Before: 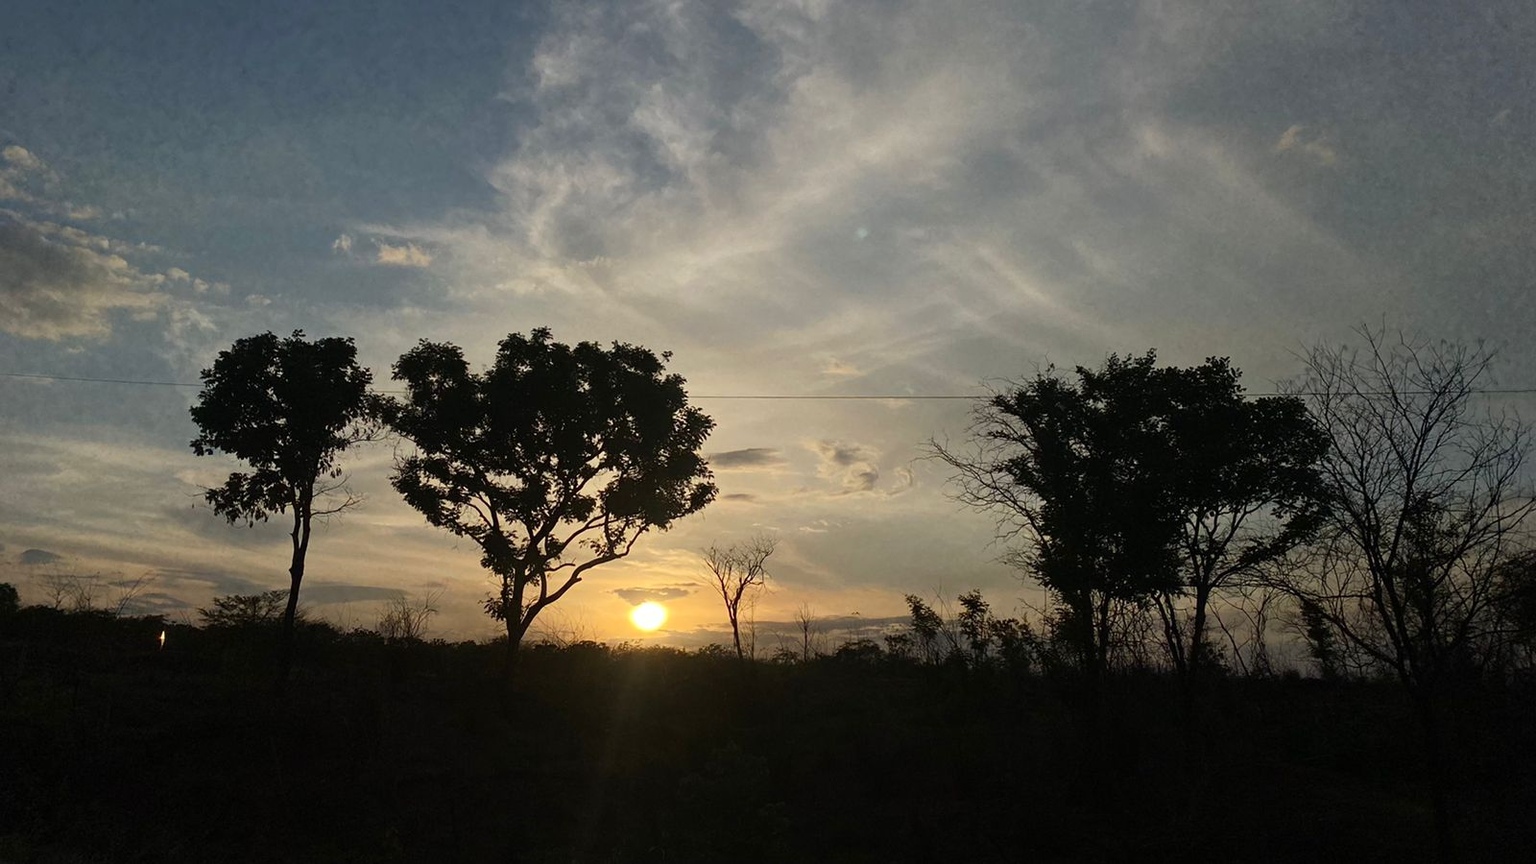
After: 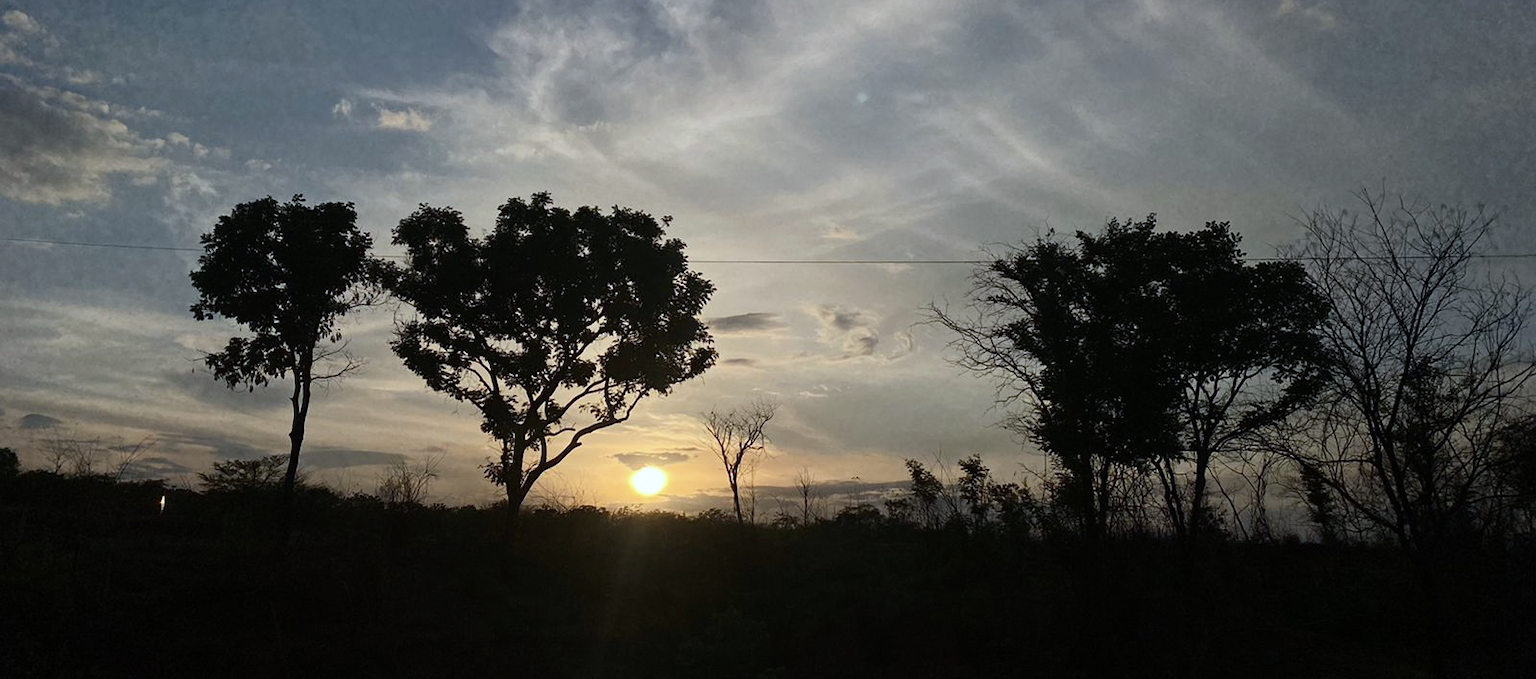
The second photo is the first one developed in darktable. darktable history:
crop and rotate: top 15.774%, bottom 5.506%
white balance: red 0.954, blue 1.079
contrast brightness saturation: contrast 0.11, saturation -0.17
